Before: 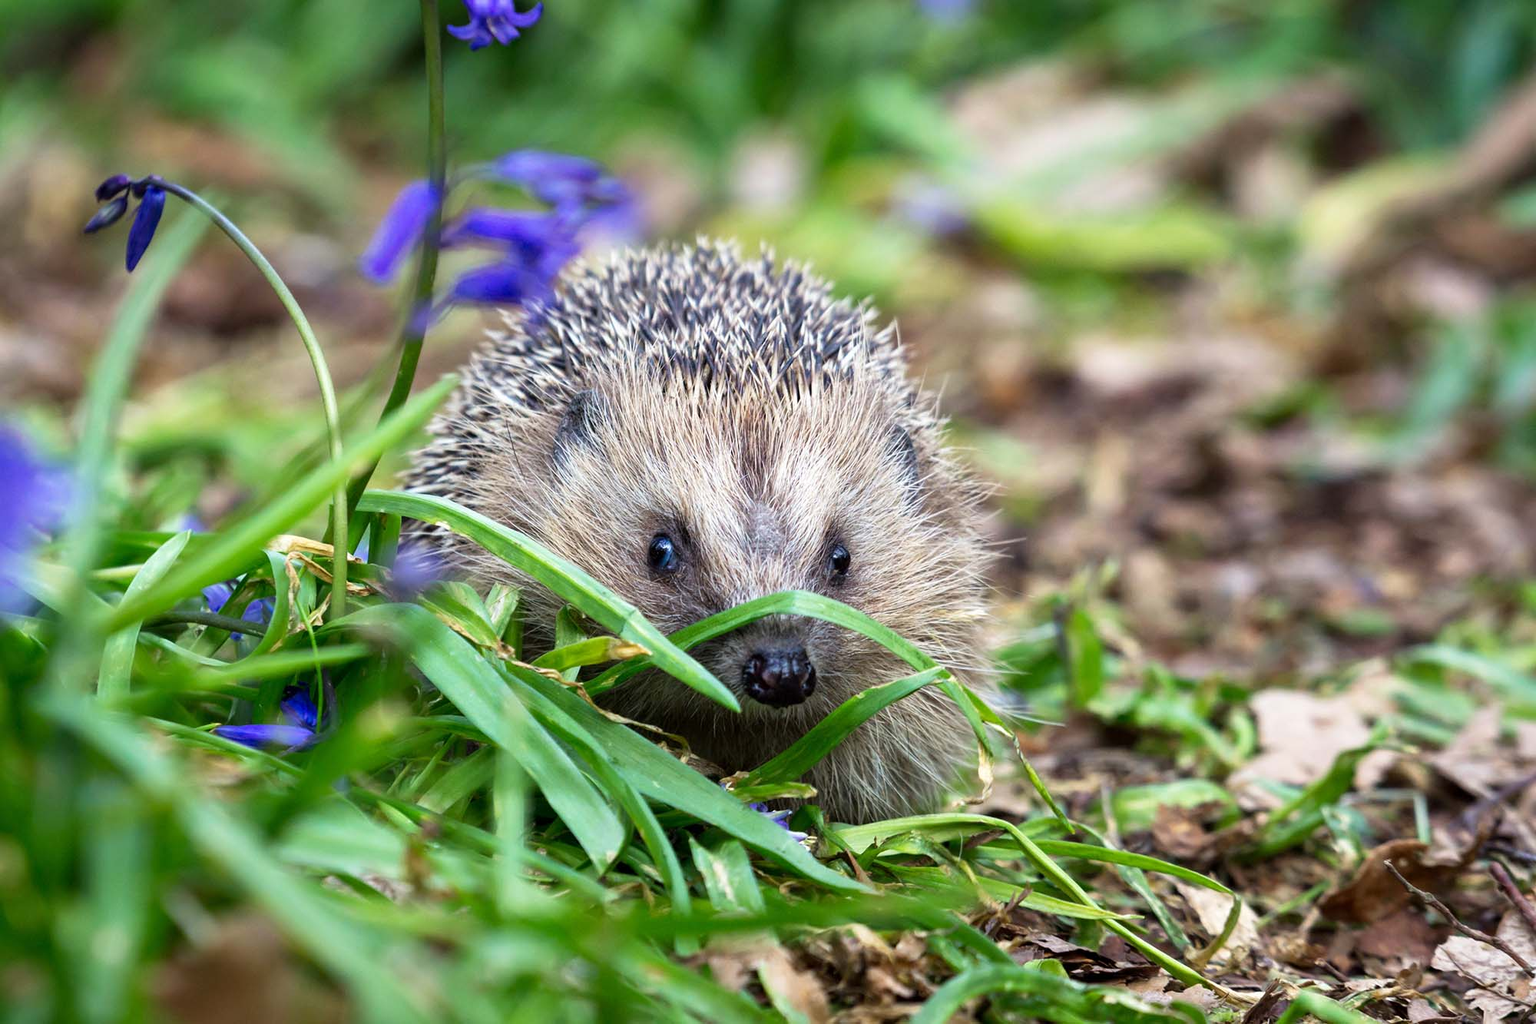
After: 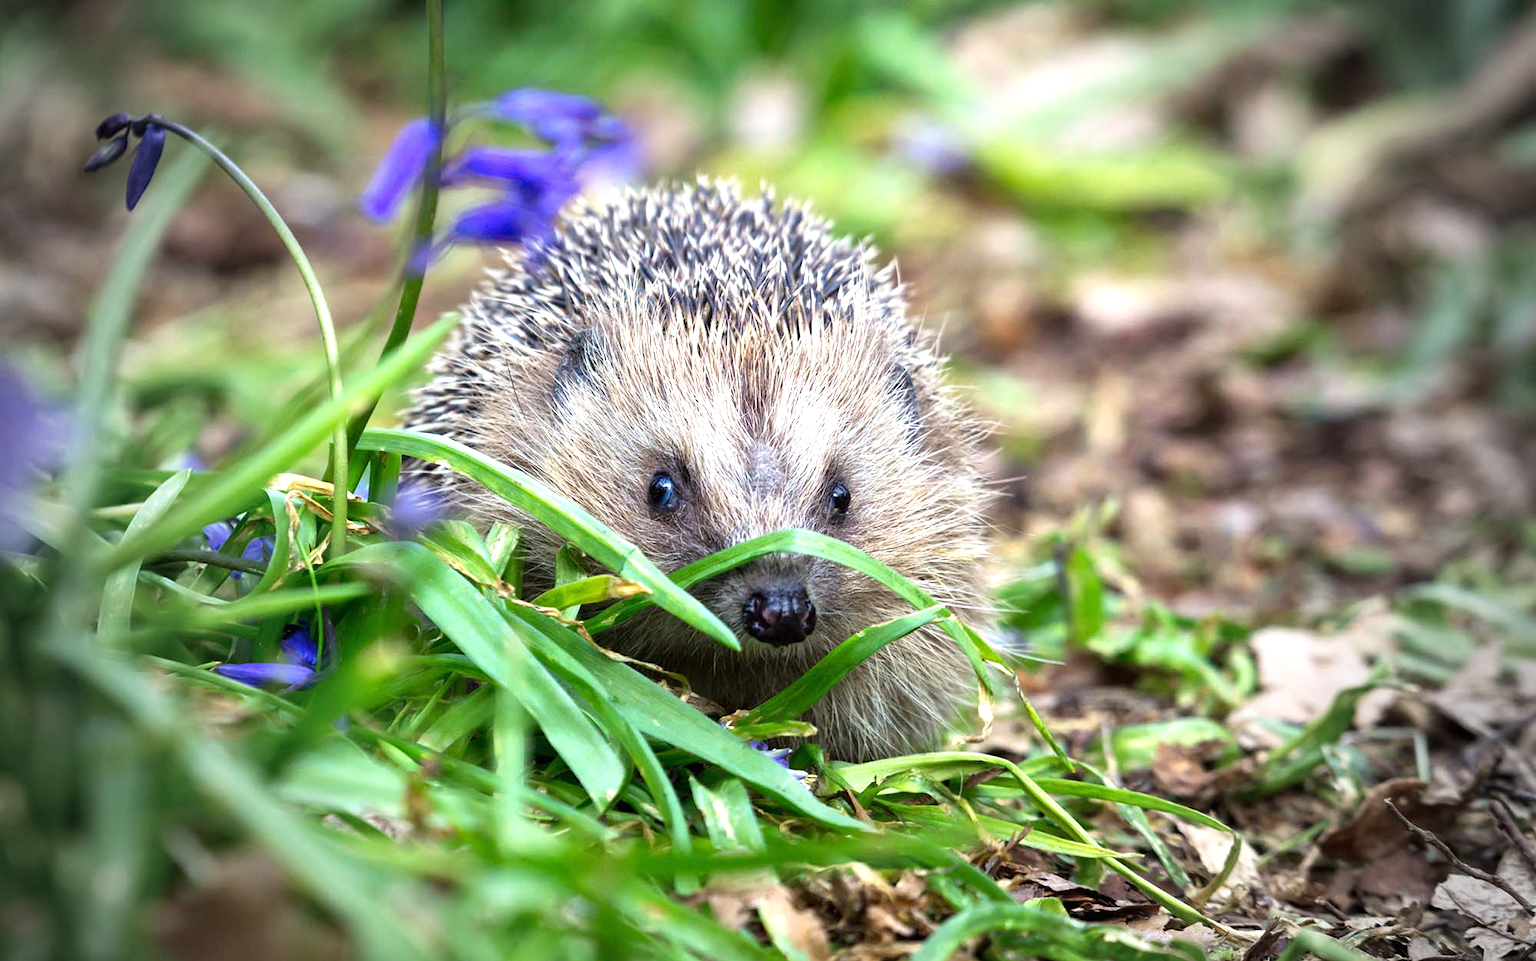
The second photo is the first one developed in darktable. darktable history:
exposure: black level correction 0, exposure 0.499 EV, compensate highlight preservation false
crop and rotate: top 6.055%
vignetting: fall-off start 64.39%, width/height ratio 0.886
